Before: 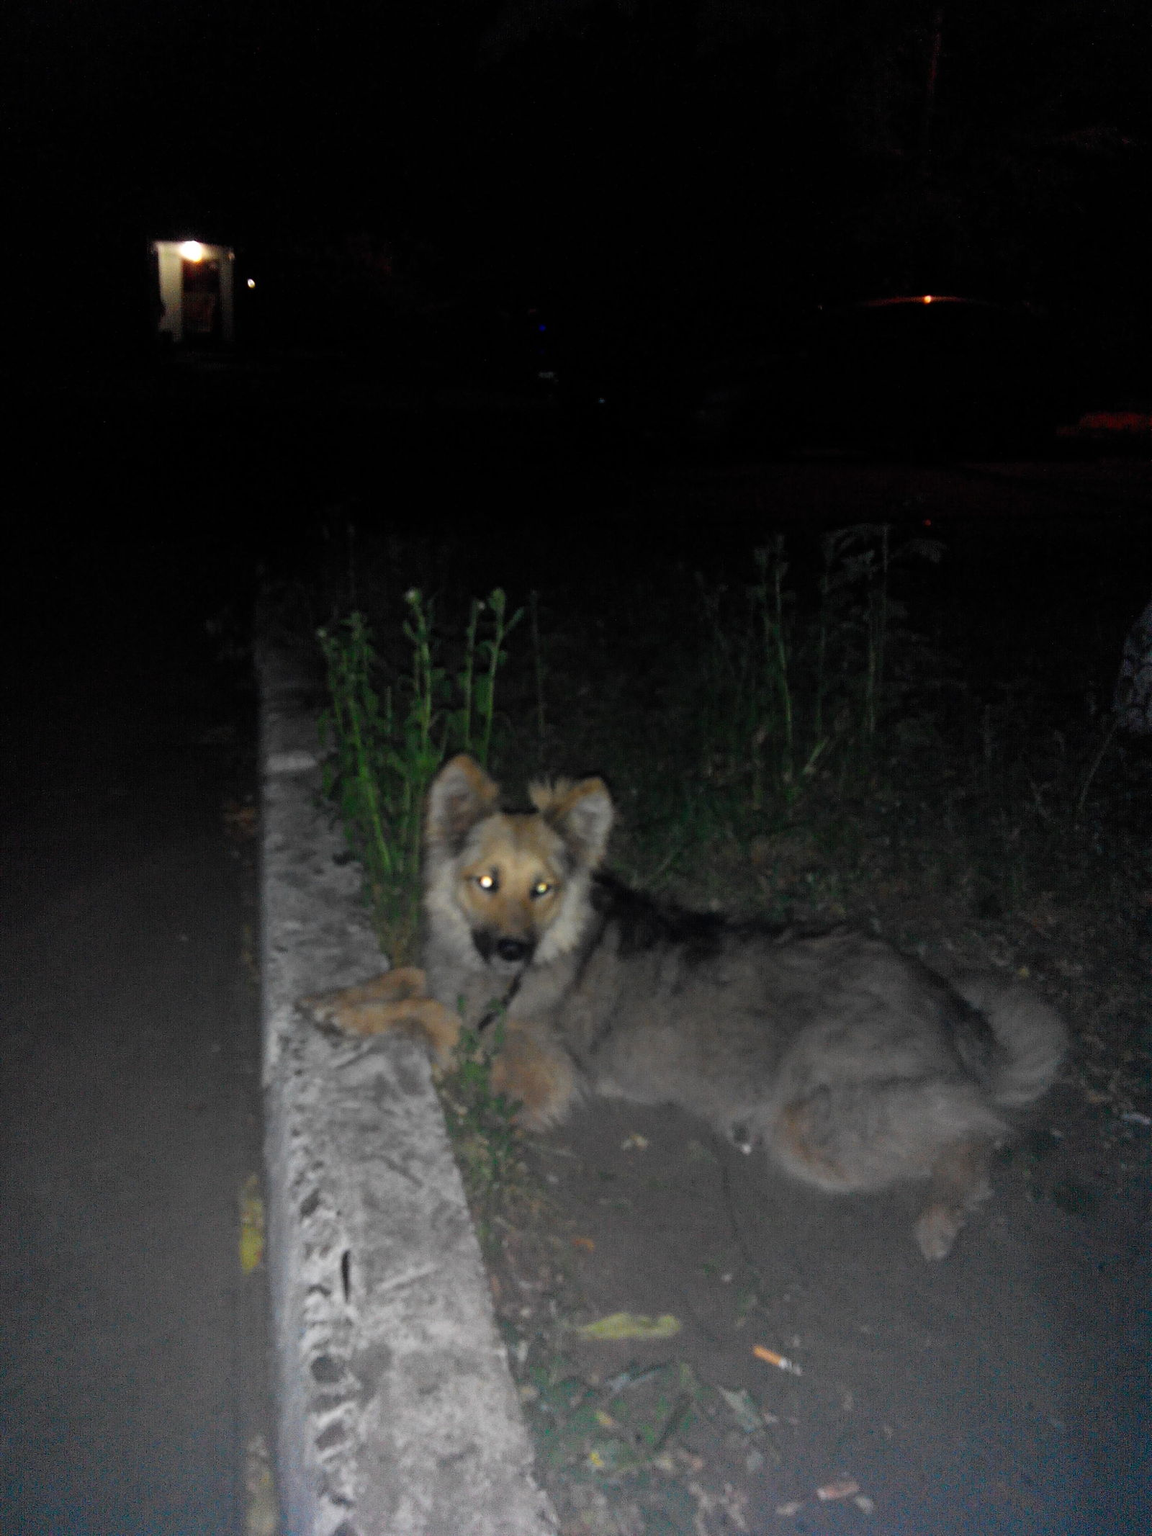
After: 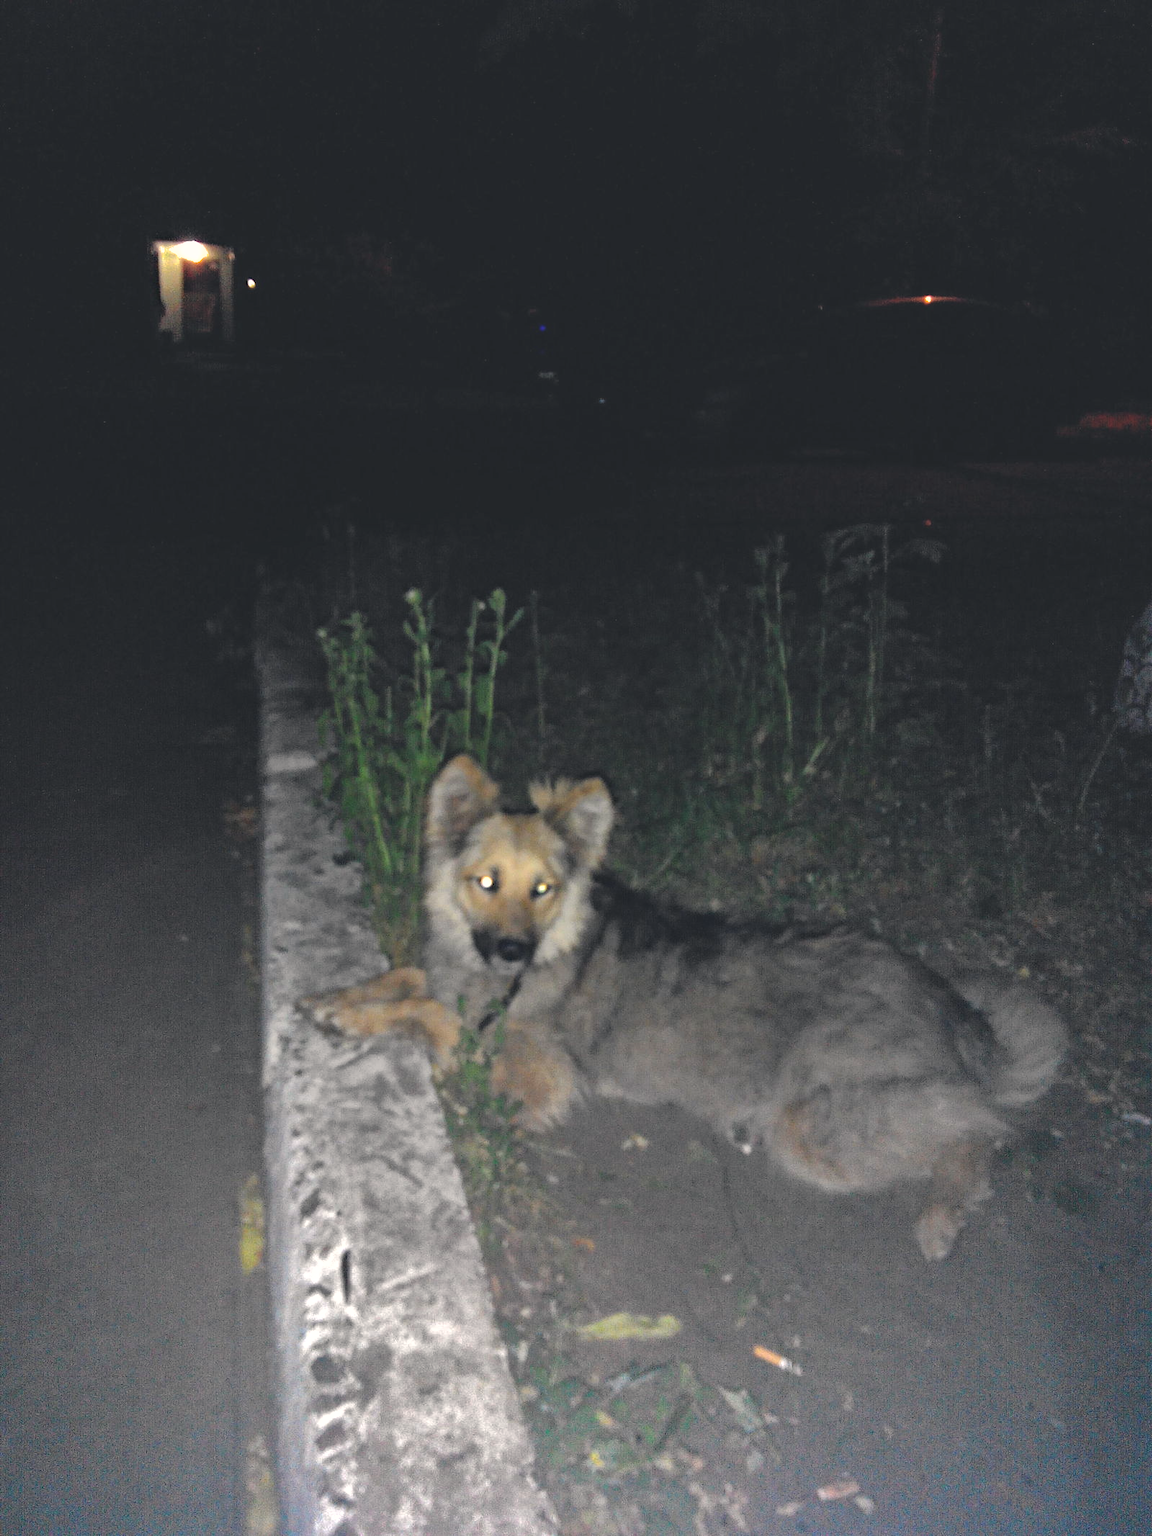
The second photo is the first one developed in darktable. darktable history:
color correction: highlights a* 2.74, highlights b* 5, shadows a* -1.68, shadows b* -4.95, saturation 0.803
exposure: black level correction -0.006, exposure 1 EV, compensate exposure bias true, compensate highlight preservation false
shadows and highlights: shadows 39.56, highlights -59.97
haze removal: compatibility mode true, adaptive false
